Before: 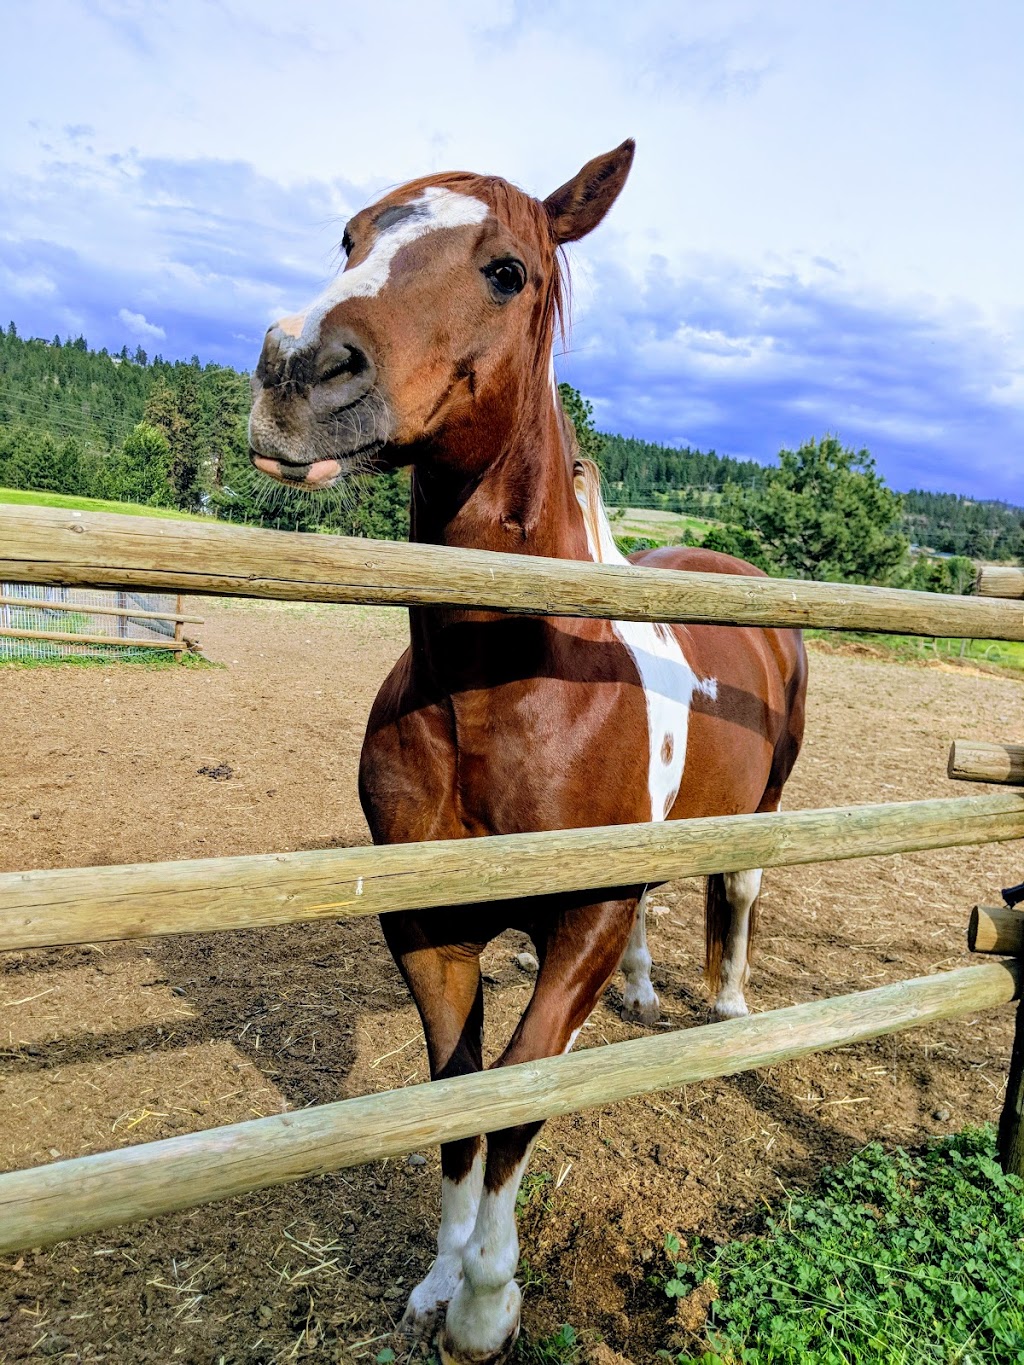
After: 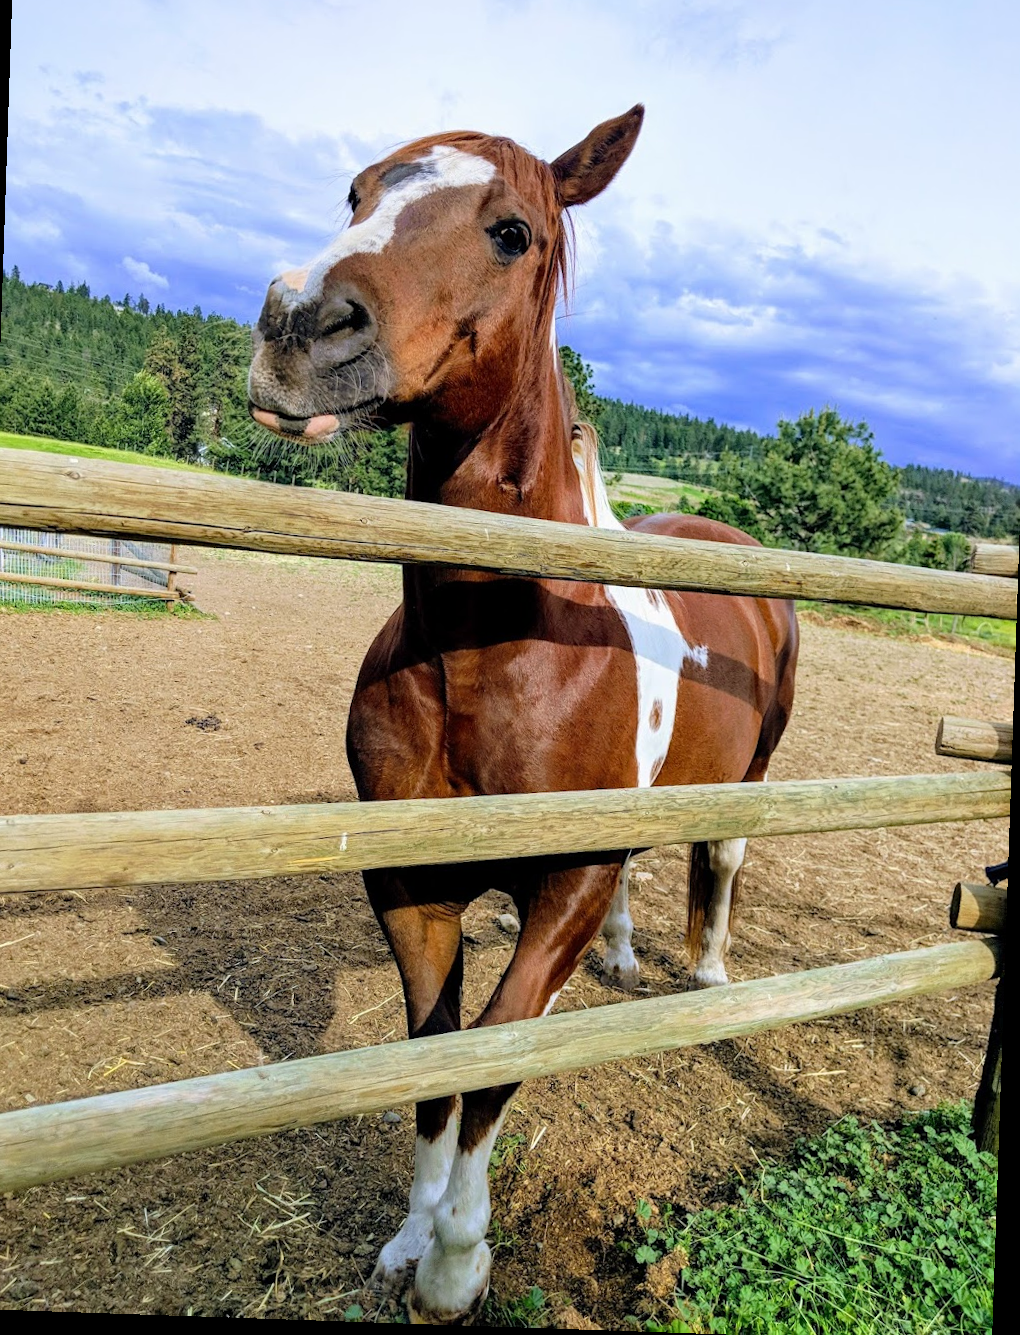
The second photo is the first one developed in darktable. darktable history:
crop and rotate: angle -1.95°, left 3.074%, top 4.04%, right 1.584%, bottom 0.478%
